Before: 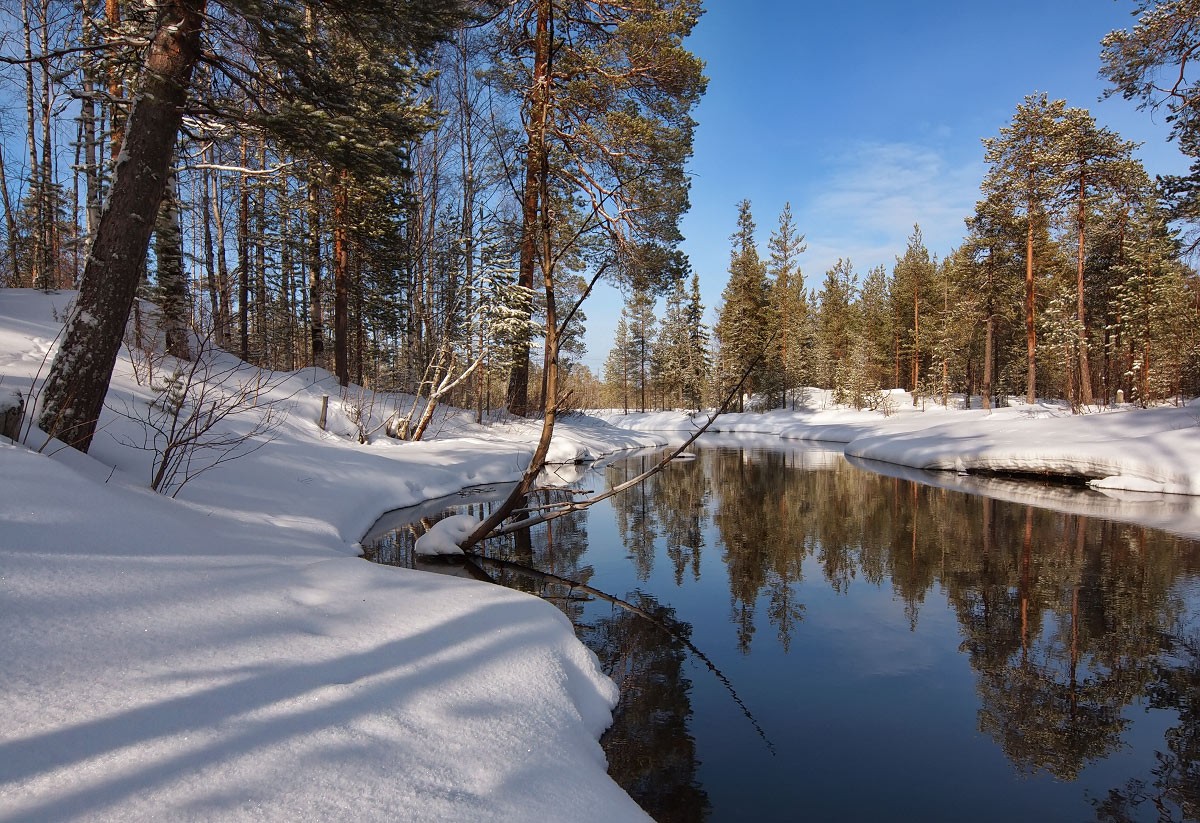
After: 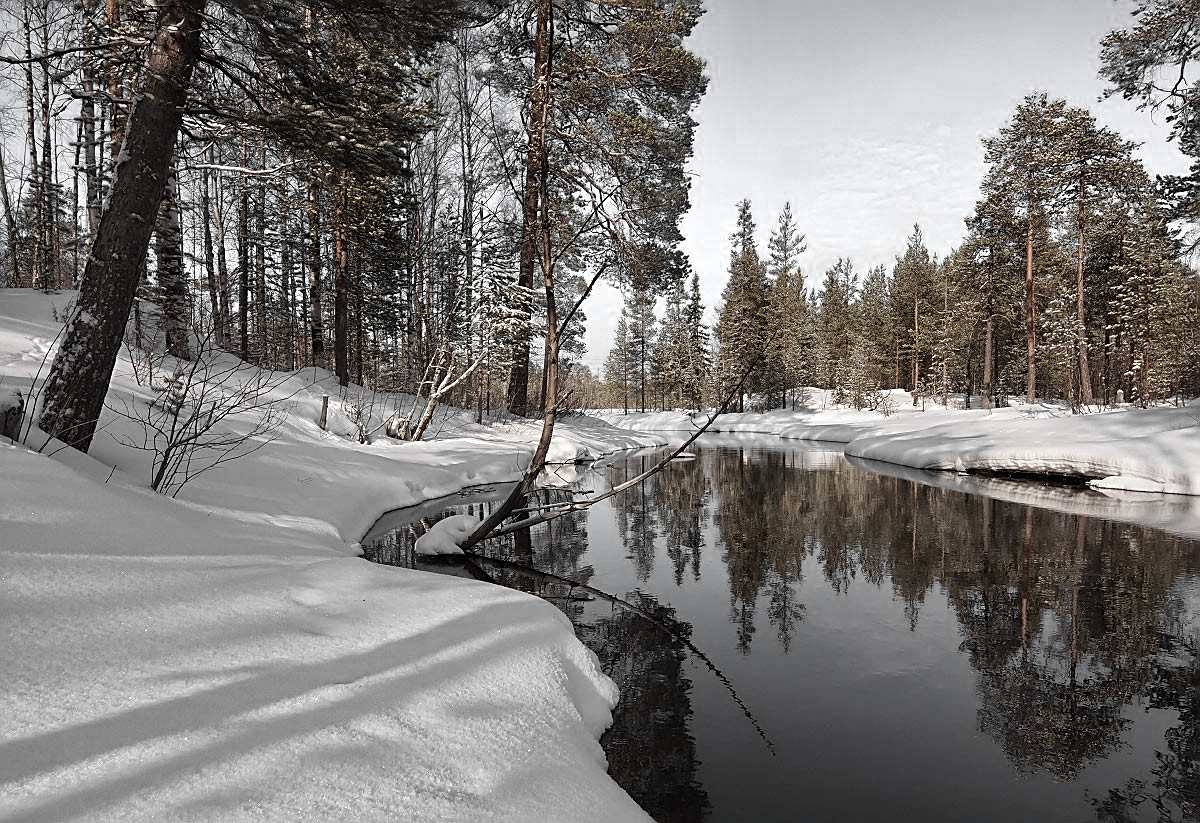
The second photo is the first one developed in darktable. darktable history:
color zones: curves: ch0 [(0, 0.613) (0.01, 0.613) (0.245, 0.448) (0.498, 0.529) (0.642, 0.665) (0.879, 0.777) (0.99, 0.613)]; ch1 [(0, 0.035) (0.121, 0.189) (0.259, 0.197) (0.415, 0.061) (0.589, 0.022) (0.732, 0.022) (0.857, 0.026) (0.991, 0.053)]
sharpen: amount 0.599
contrast brightness saturation: contrast 0.038, saturation 0.16
